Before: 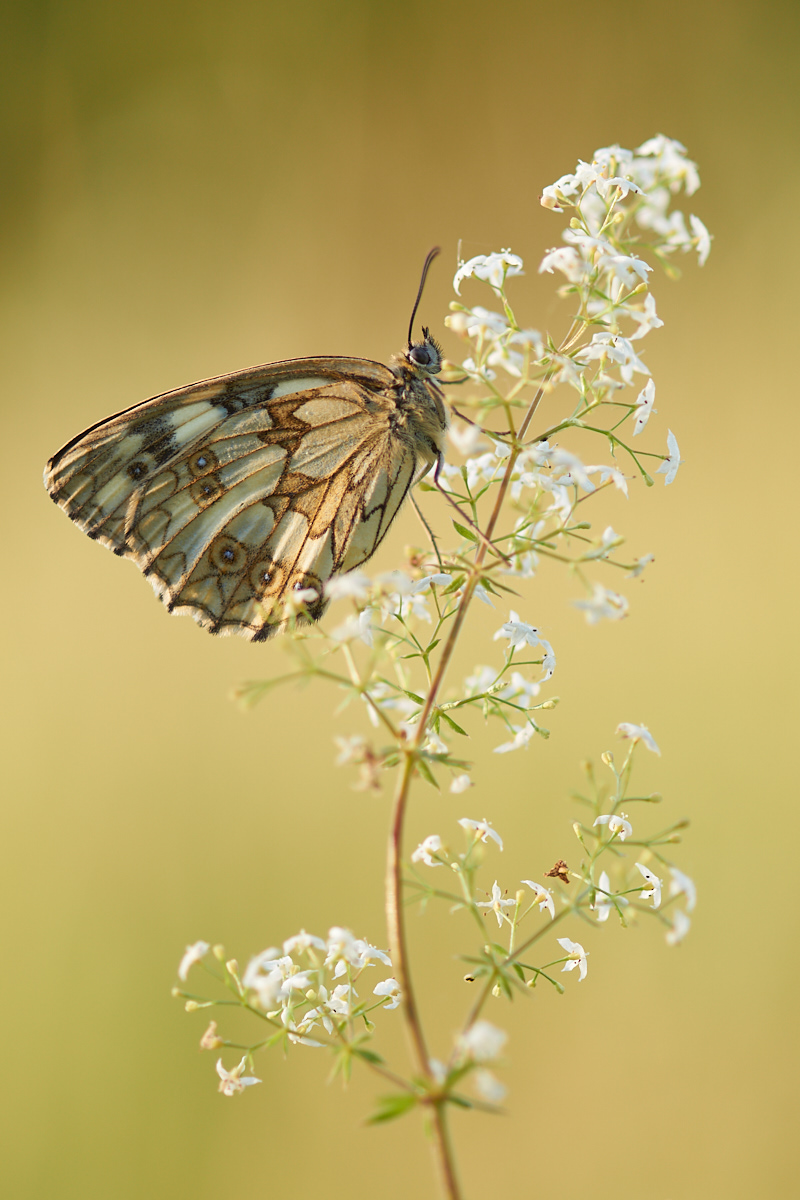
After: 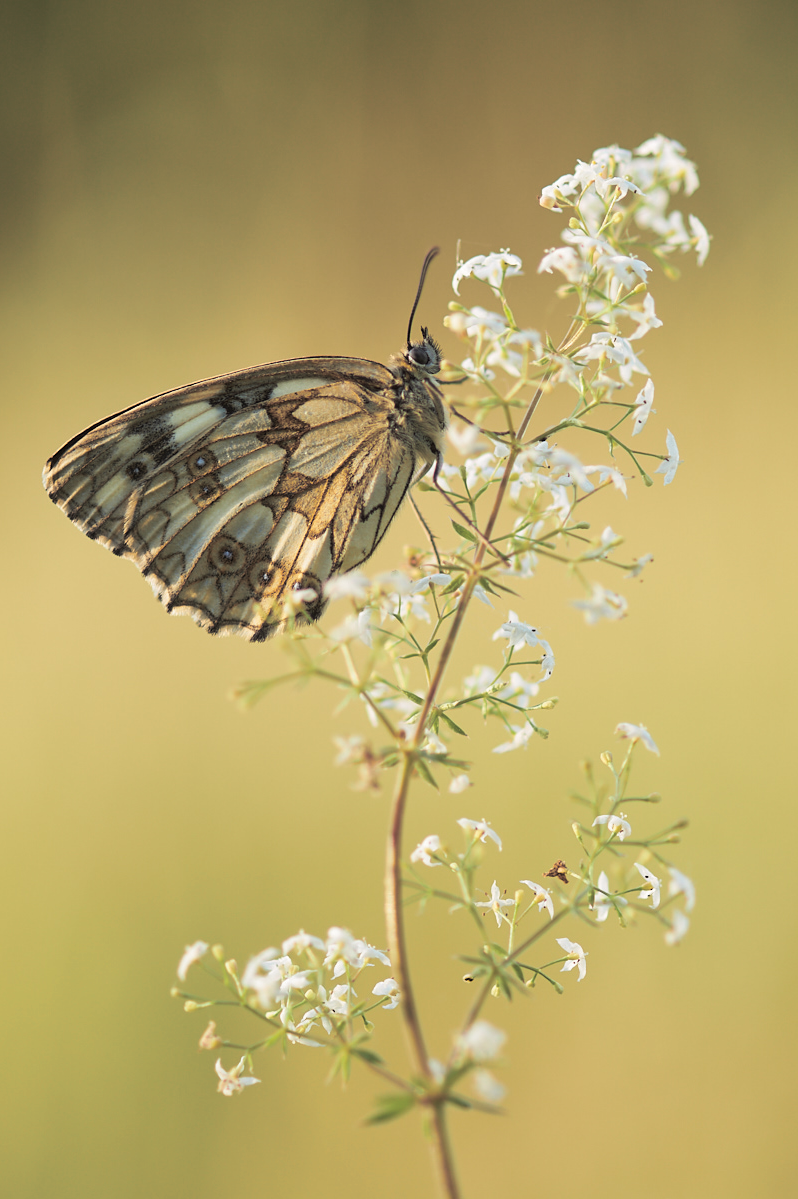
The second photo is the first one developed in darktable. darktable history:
split-toning: shadows › hue 36°, shadows › saturation 0.05, highlights › hue 10.8°, highlights › saturation 0.15, compress 40%
crop and rotate: left 0.126%
